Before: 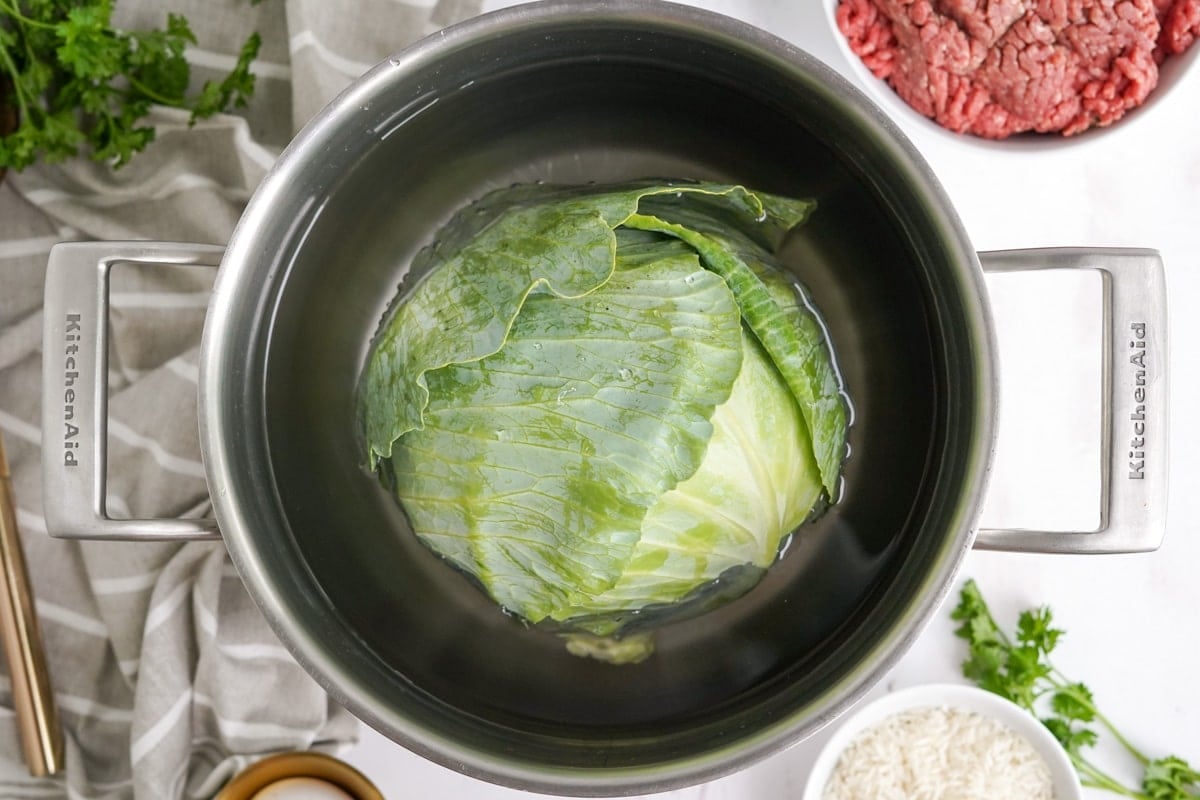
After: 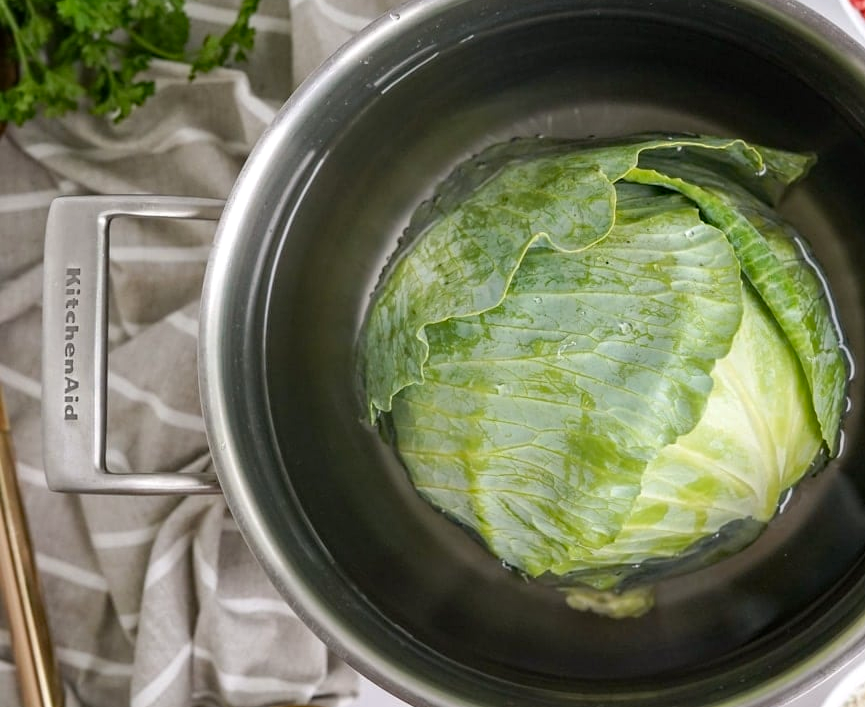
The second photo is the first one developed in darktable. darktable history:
haze removal: compatibility mode true, adaptive false
local contrast: mode bilateral grid, contrast 10, coarseness 25, detail 115%, midtone range 0.2
crop: top 5.81%, right 27.838%, bottom 5.704%
